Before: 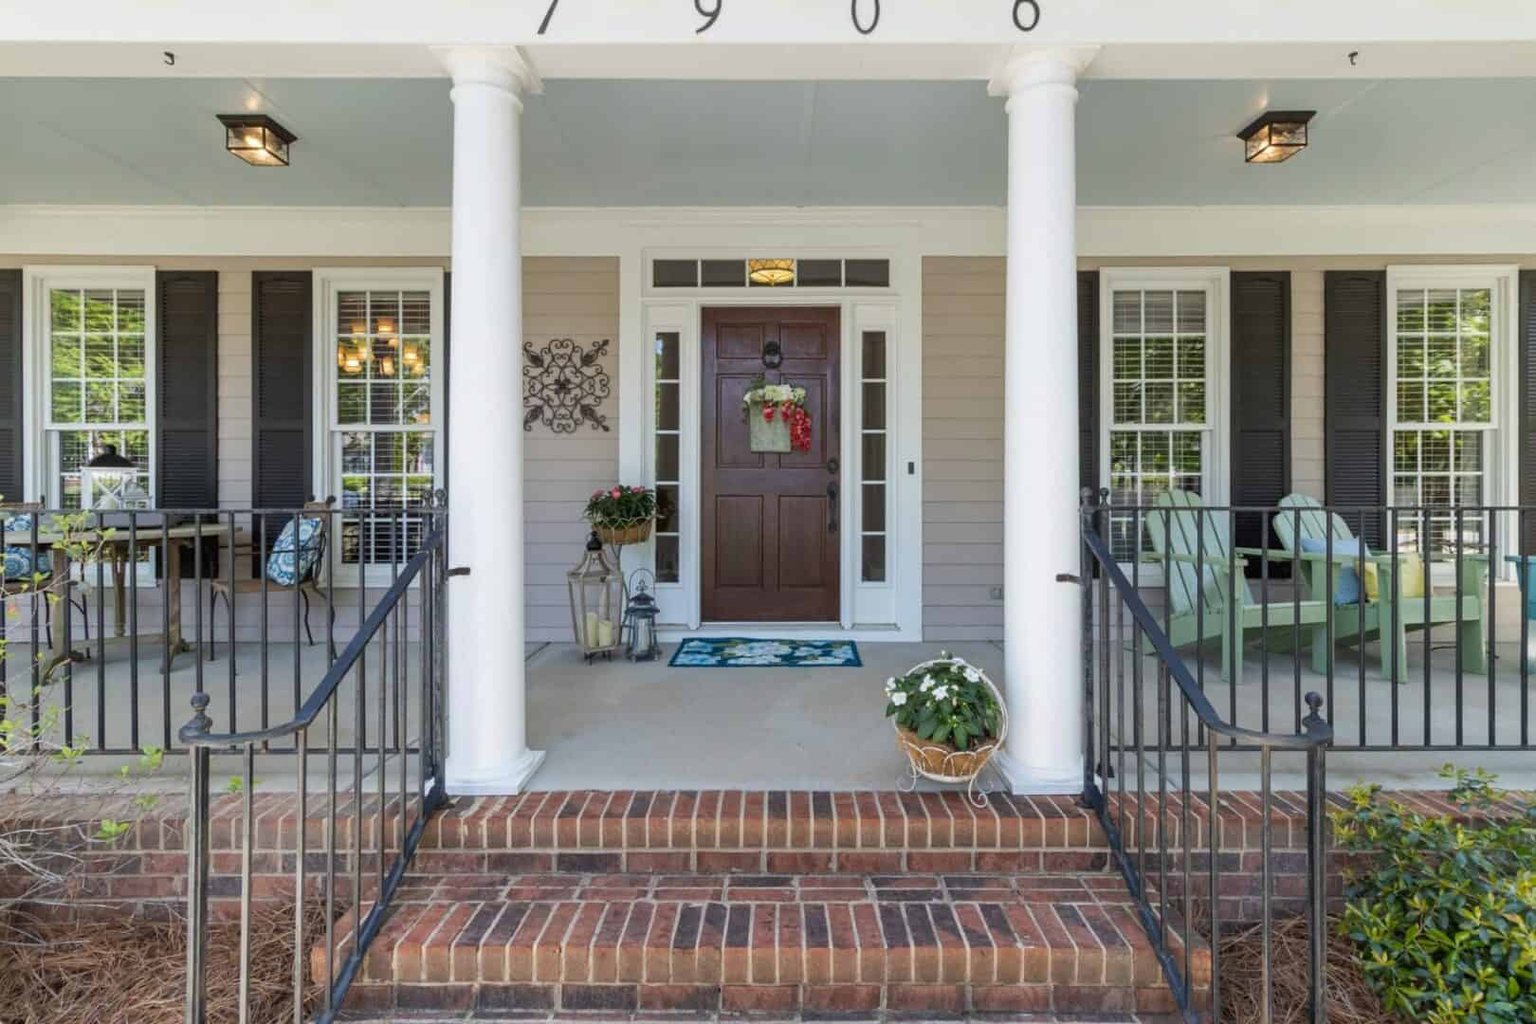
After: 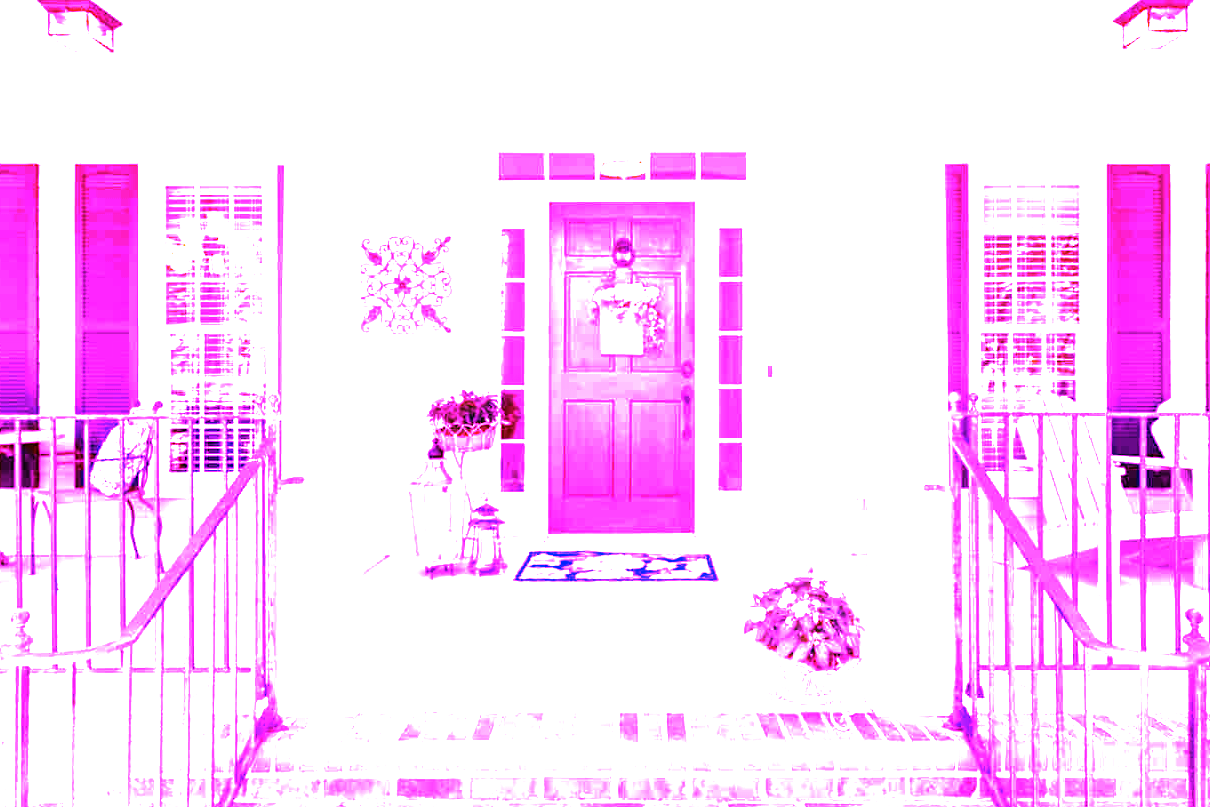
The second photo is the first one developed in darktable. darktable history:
base curve: curves: ch0 [(0, 0) (0.826, 0.587) (1, 1)]
white balance: red 8, blue 8
crop and rotate: left 11.831%, top 11.346%, right 13.429%, bottom 13.899%
